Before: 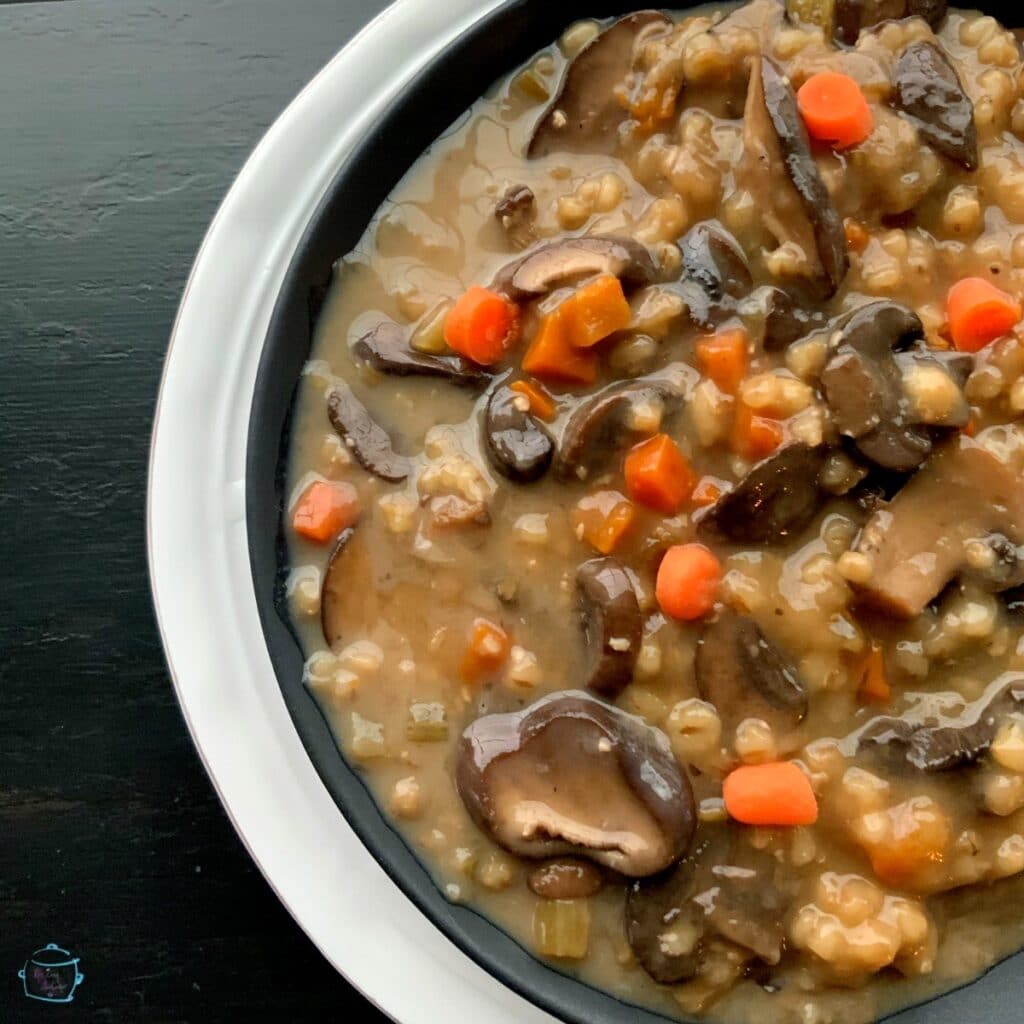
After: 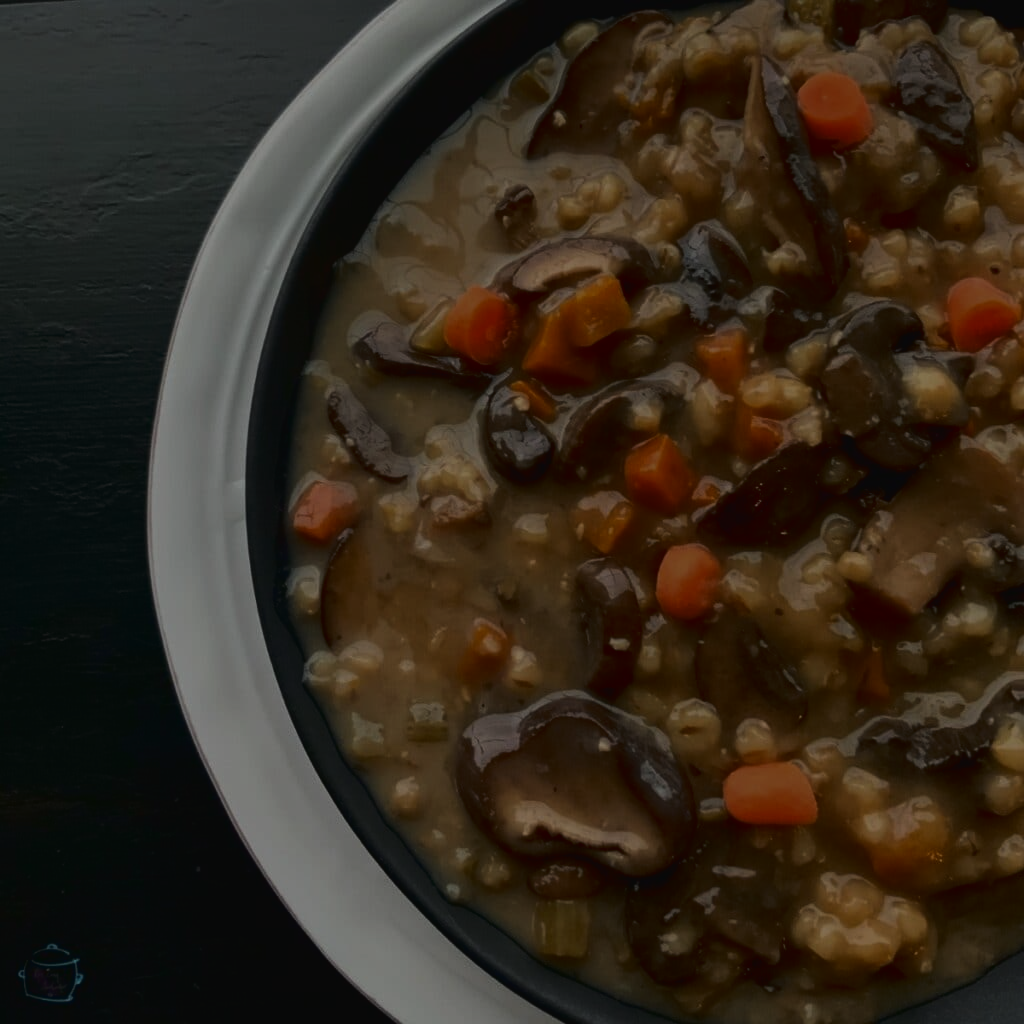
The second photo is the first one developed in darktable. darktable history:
contrast brightness saturation: contrast 0.032, brightness -0.039
tone curve: curves: ch0 [(0, 0.021) (0.049, 0.044) (0.158, 0.113) (0.351, 0.331) (0.485, 0.505) (0.656, 0.696) (0.868, 0.887) (1, 0.969)]; ch1 [(0, 0) (0.322, 0.328) (0.434, 0.438) (0.473, 0.477) (0.502, 0.503) (0.522, 0.526) (0.564, 0.591) (0.602, 0.632) (0.677, 0.701) (0.859, 0.885) (1, 1)]; ch2 [(0, 0) (0.33, 0.301) (0.452, 0.434) (0.502, 0.505) (0.535, 0.554) (0.565, 0.598) (0.618, 0.629) (1, 1)], color space Lab, linked channels, preserve colors none
exposure: exposure -2.093 EV, compensate exposure bias true, compensate highlight preservation false
